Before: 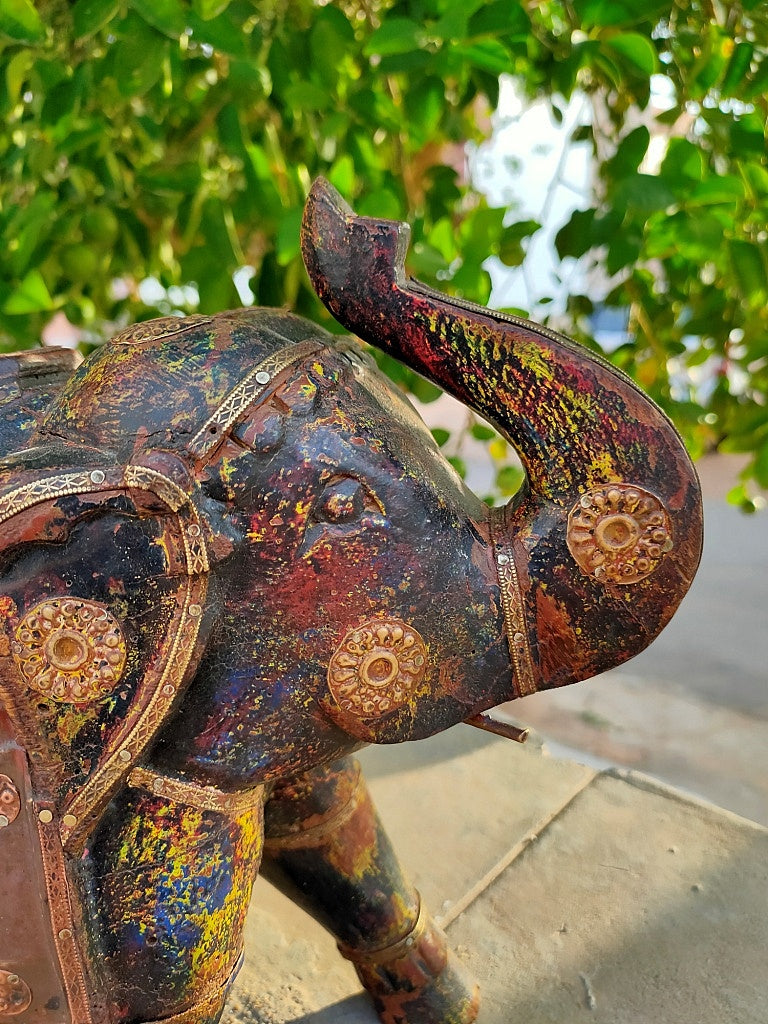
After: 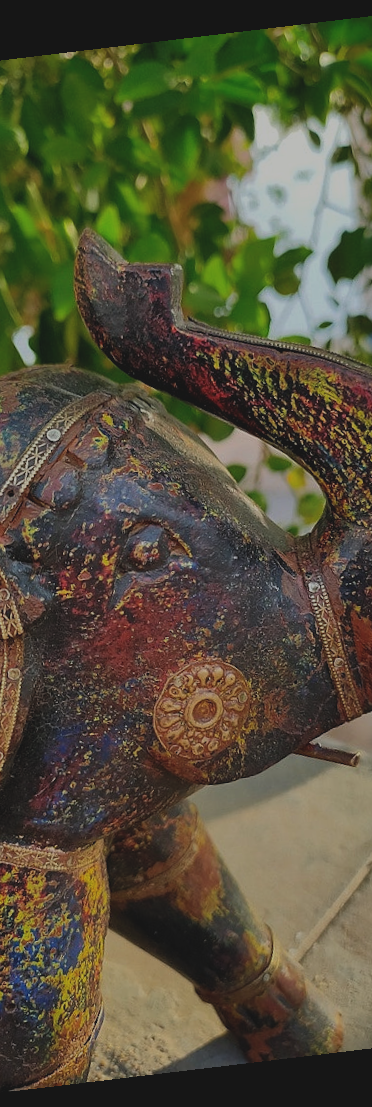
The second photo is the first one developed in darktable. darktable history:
exposure: black level correction -0.016, exposure -1.018 EV, compensate highlight preservation false
crop: left 28.583%, right 29.231%
rotate and perspective: rotation -6.83°, automatic cropping off
